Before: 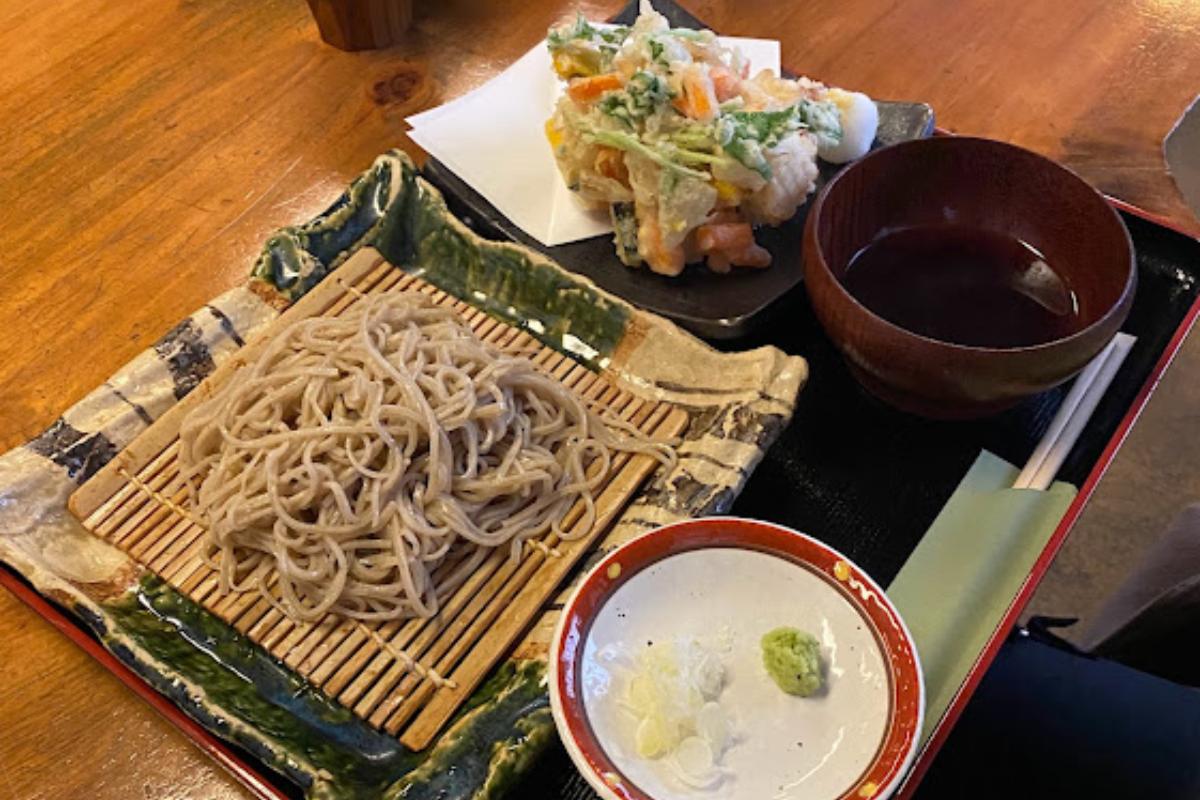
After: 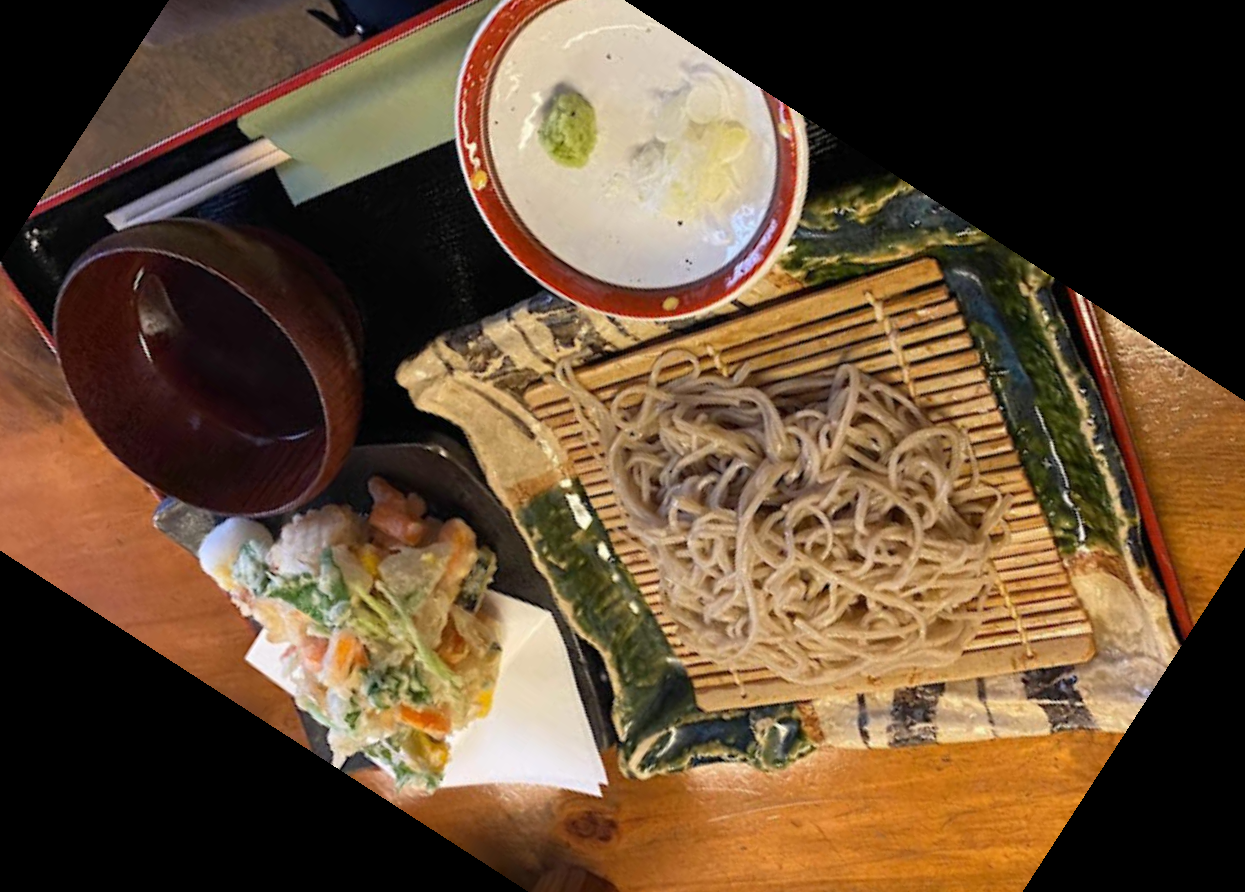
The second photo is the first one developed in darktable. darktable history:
crop and rotate: angle 147.14°, left 9.131%, top 15.626%, right 4.51%, bottom 16.931%
